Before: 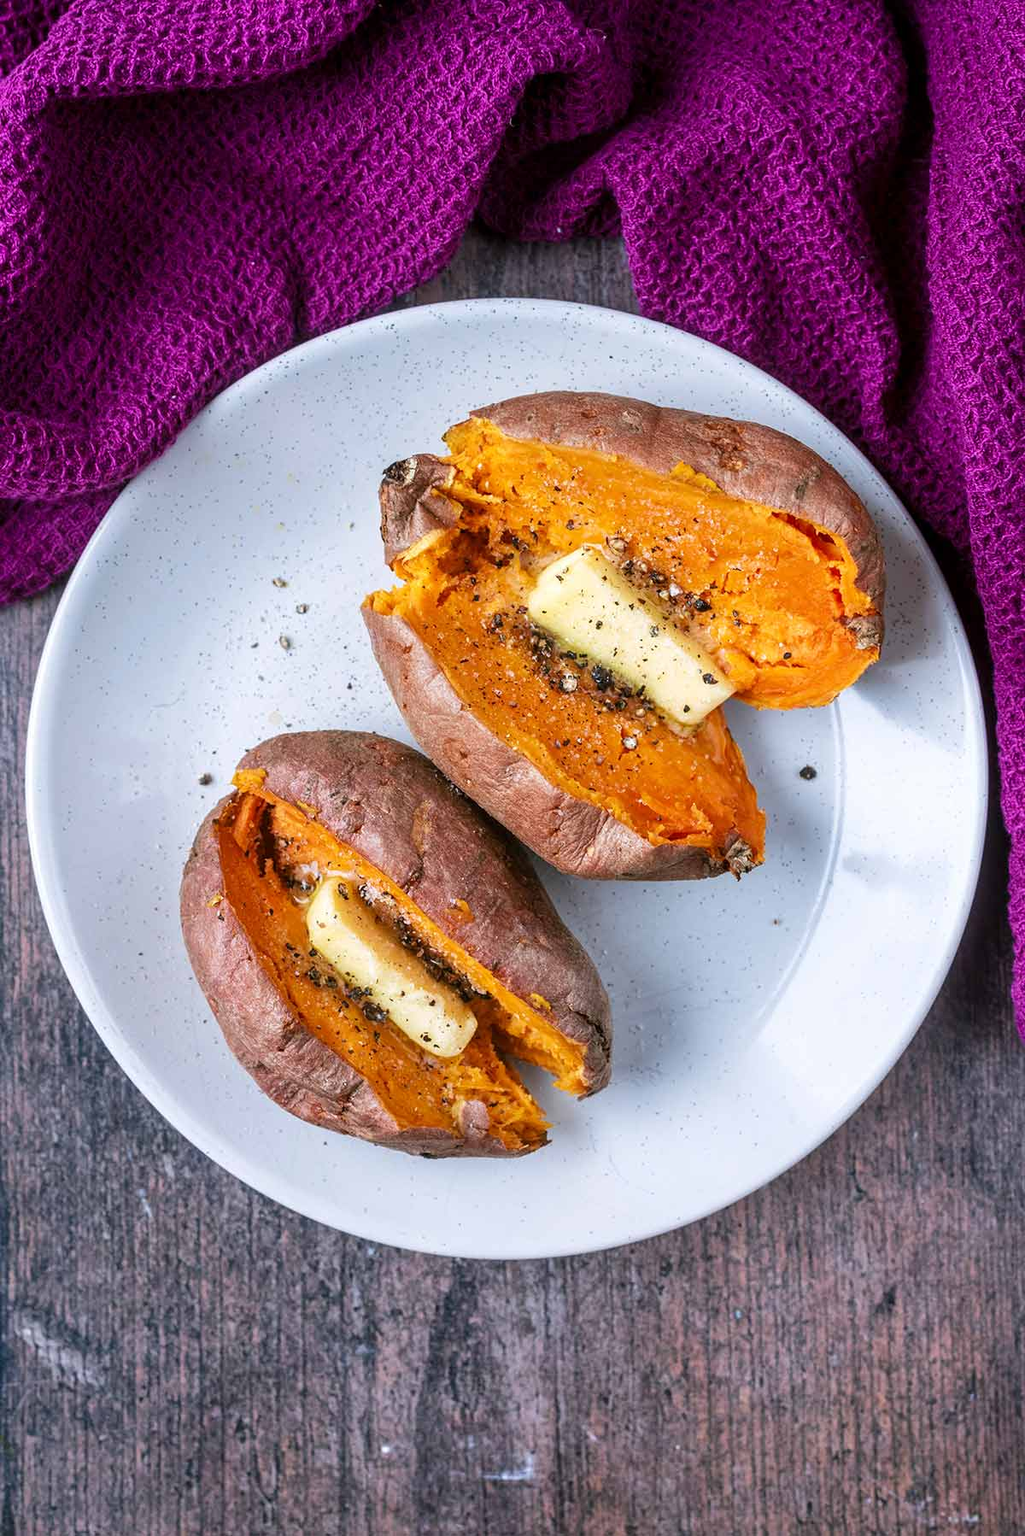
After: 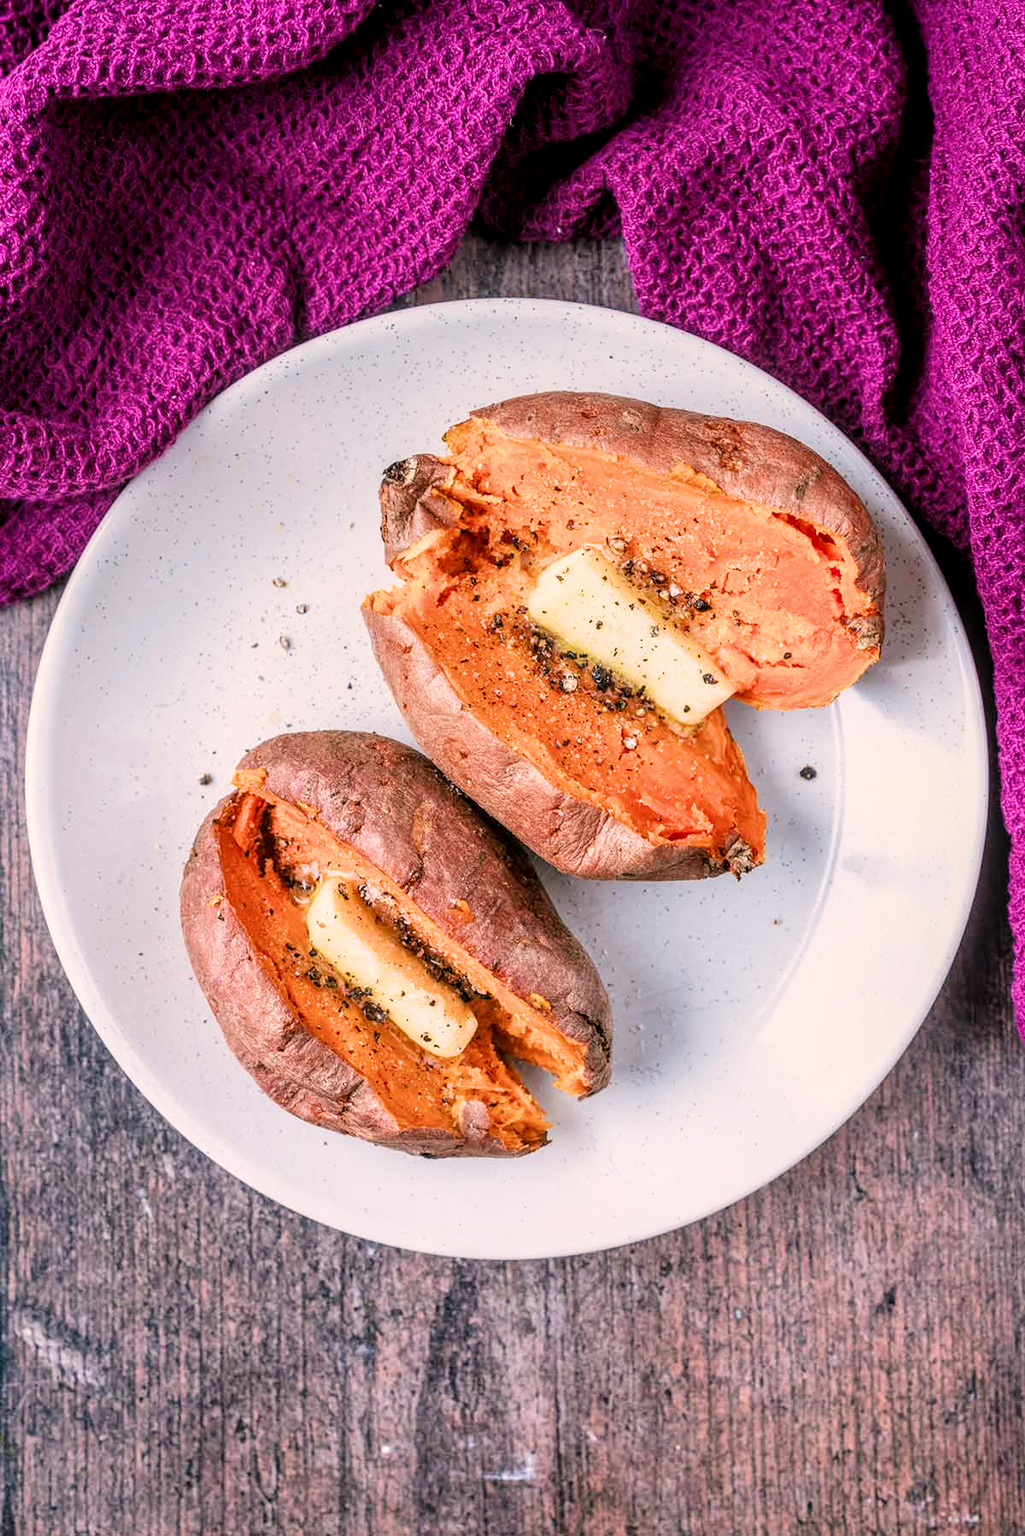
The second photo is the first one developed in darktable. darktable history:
exposure: exposure 0.564 EV
filmic rgb: white relative exposure 3.8 EV, hardness 4.35
local contrast: on, module defaults
white balance: red 1.127, blue 0.943
